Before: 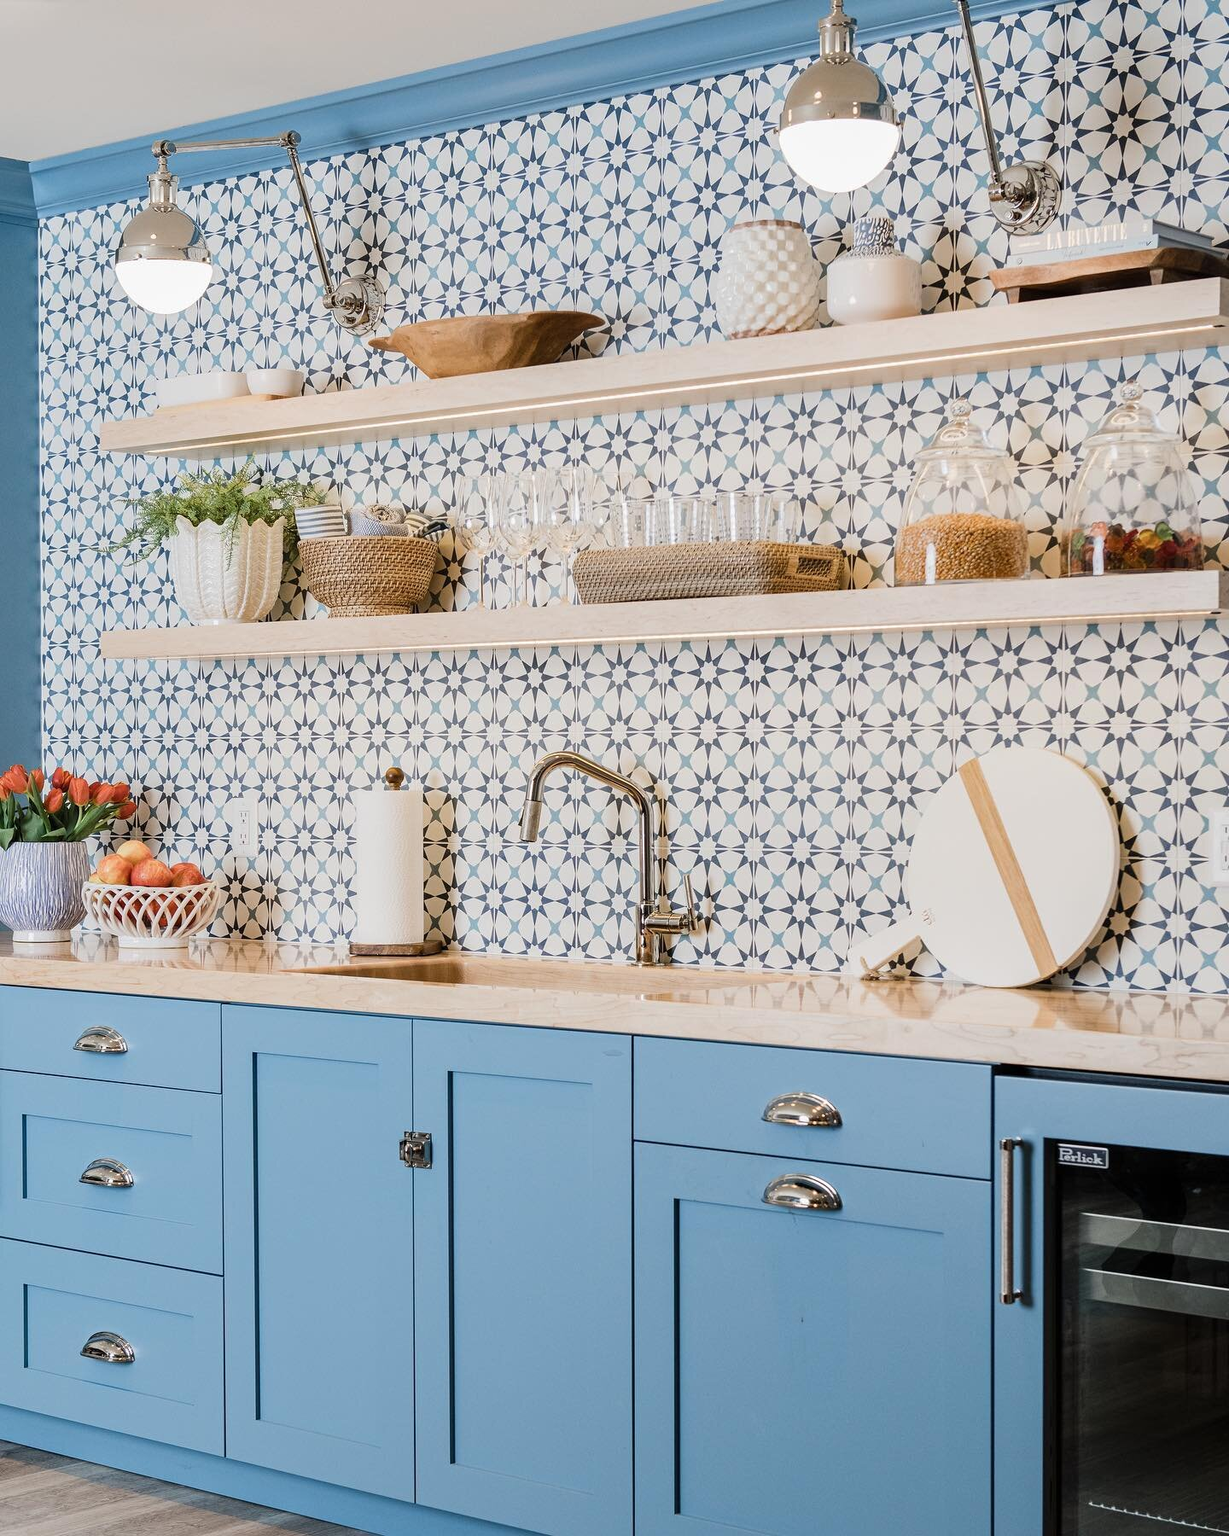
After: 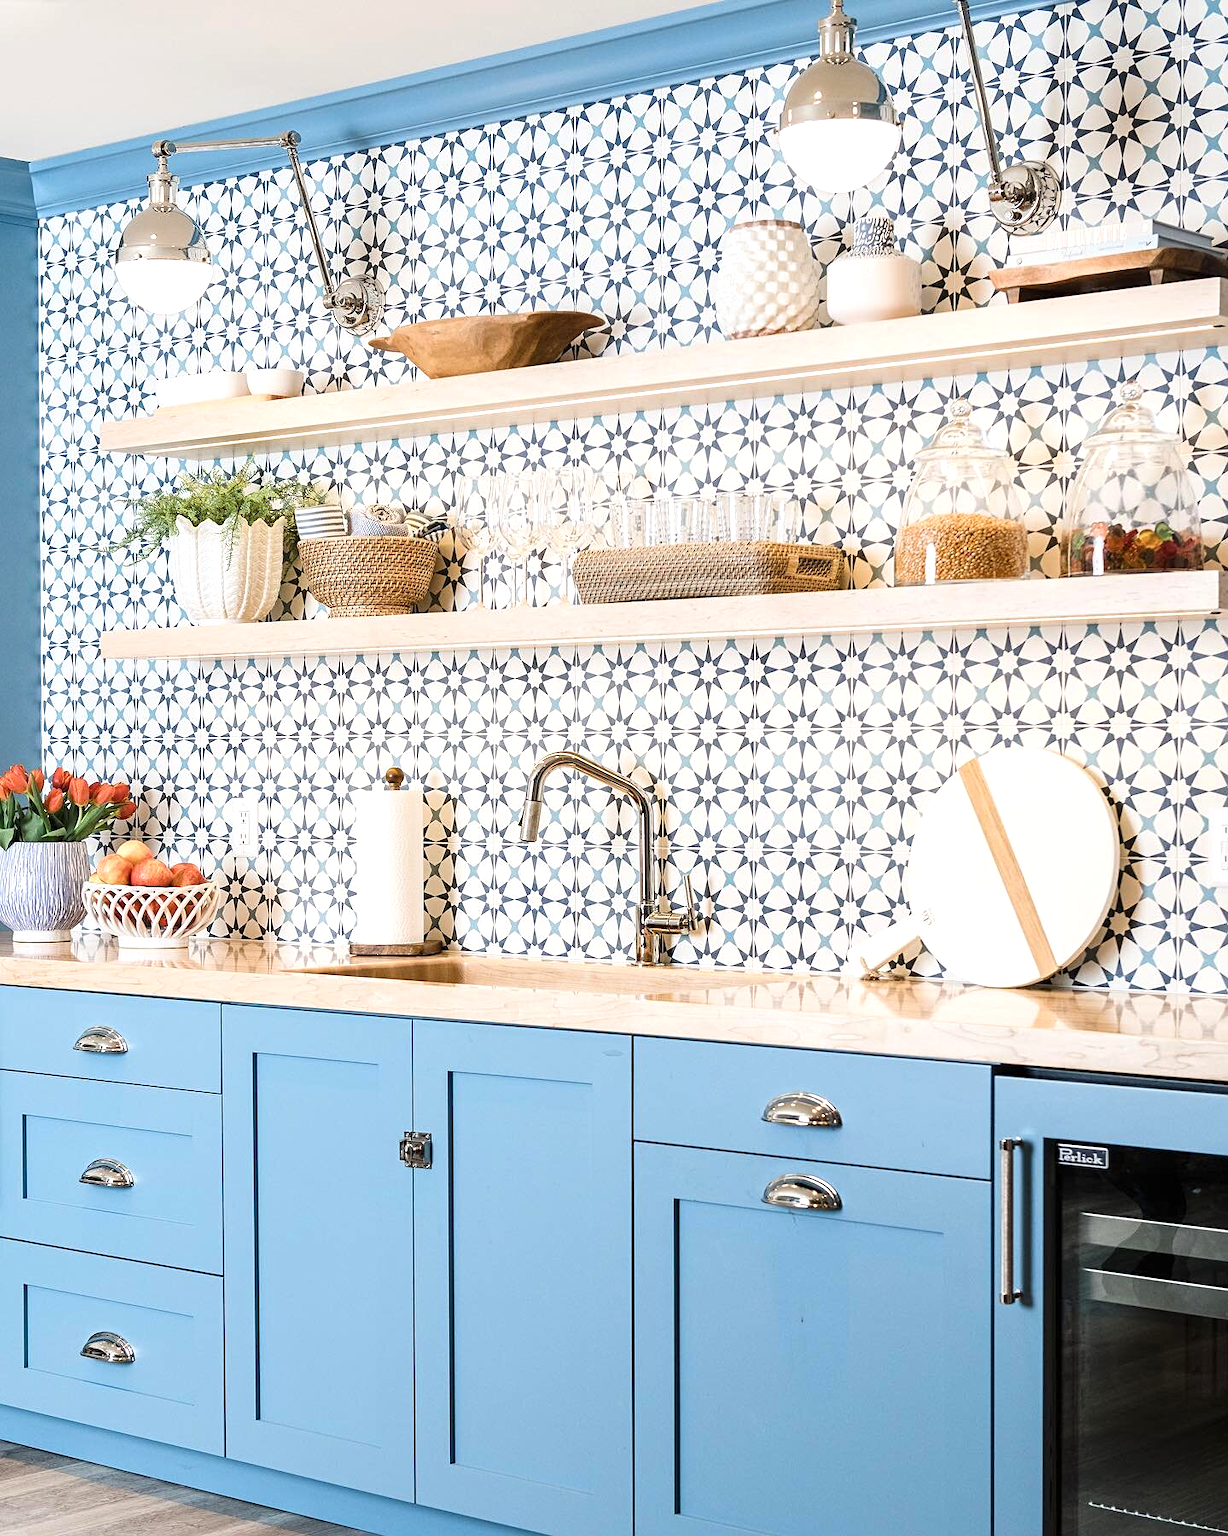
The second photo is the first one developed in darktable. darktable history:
exposure: exposure 0.6 EV, compensate highlight preservation false
sharpen: amount 0.2
